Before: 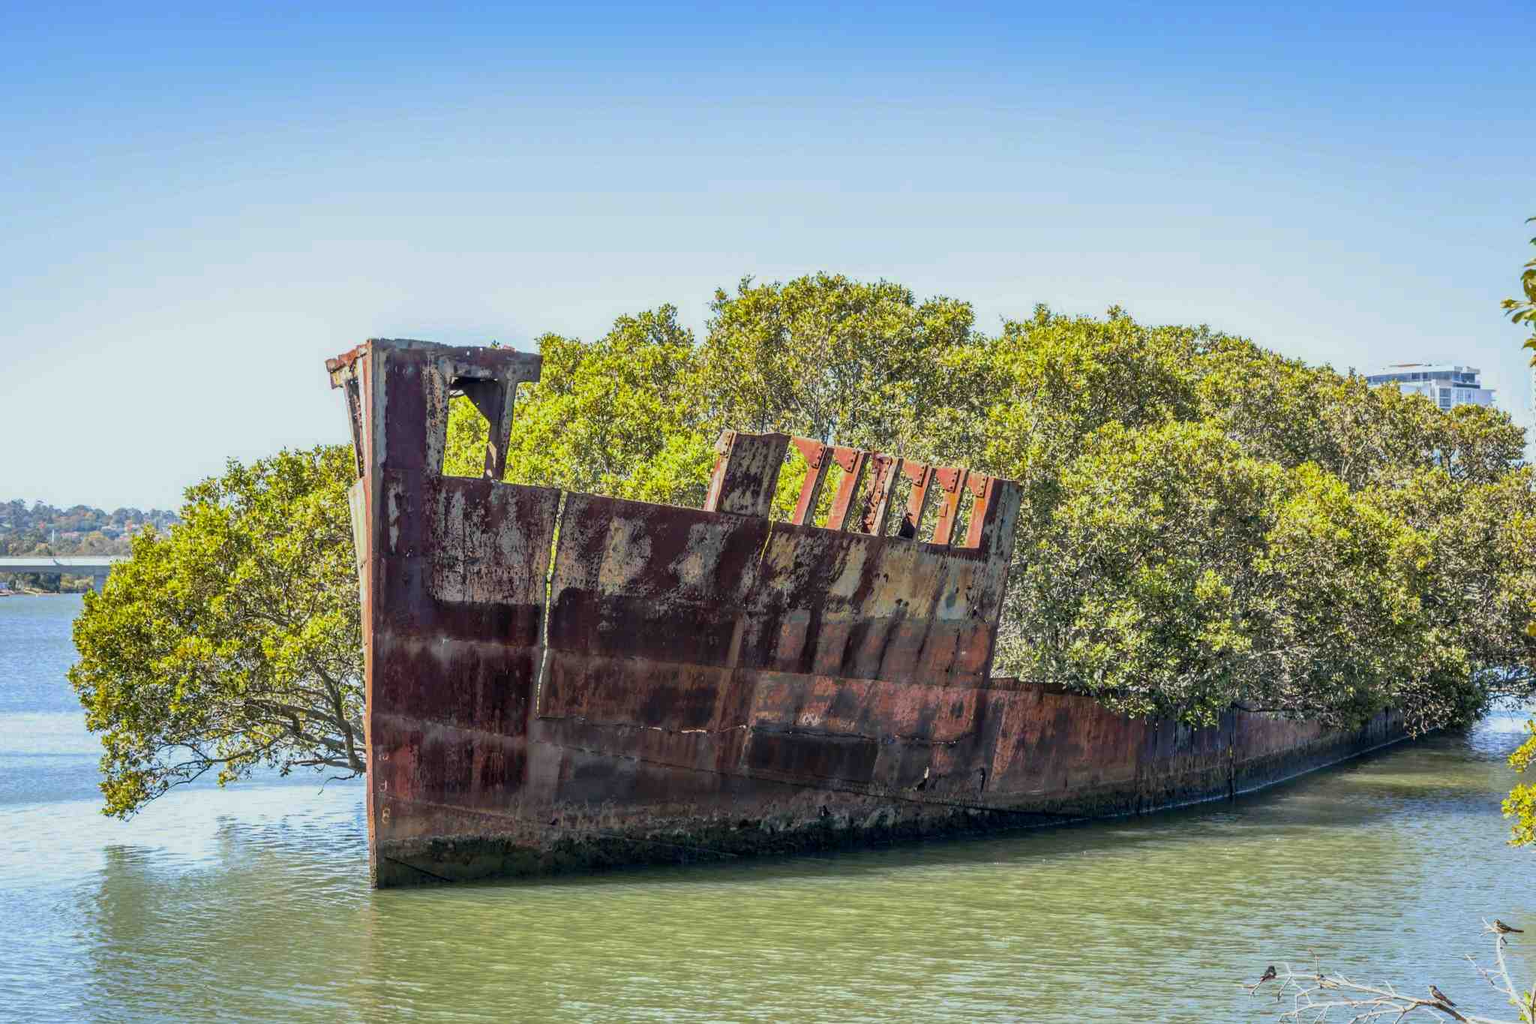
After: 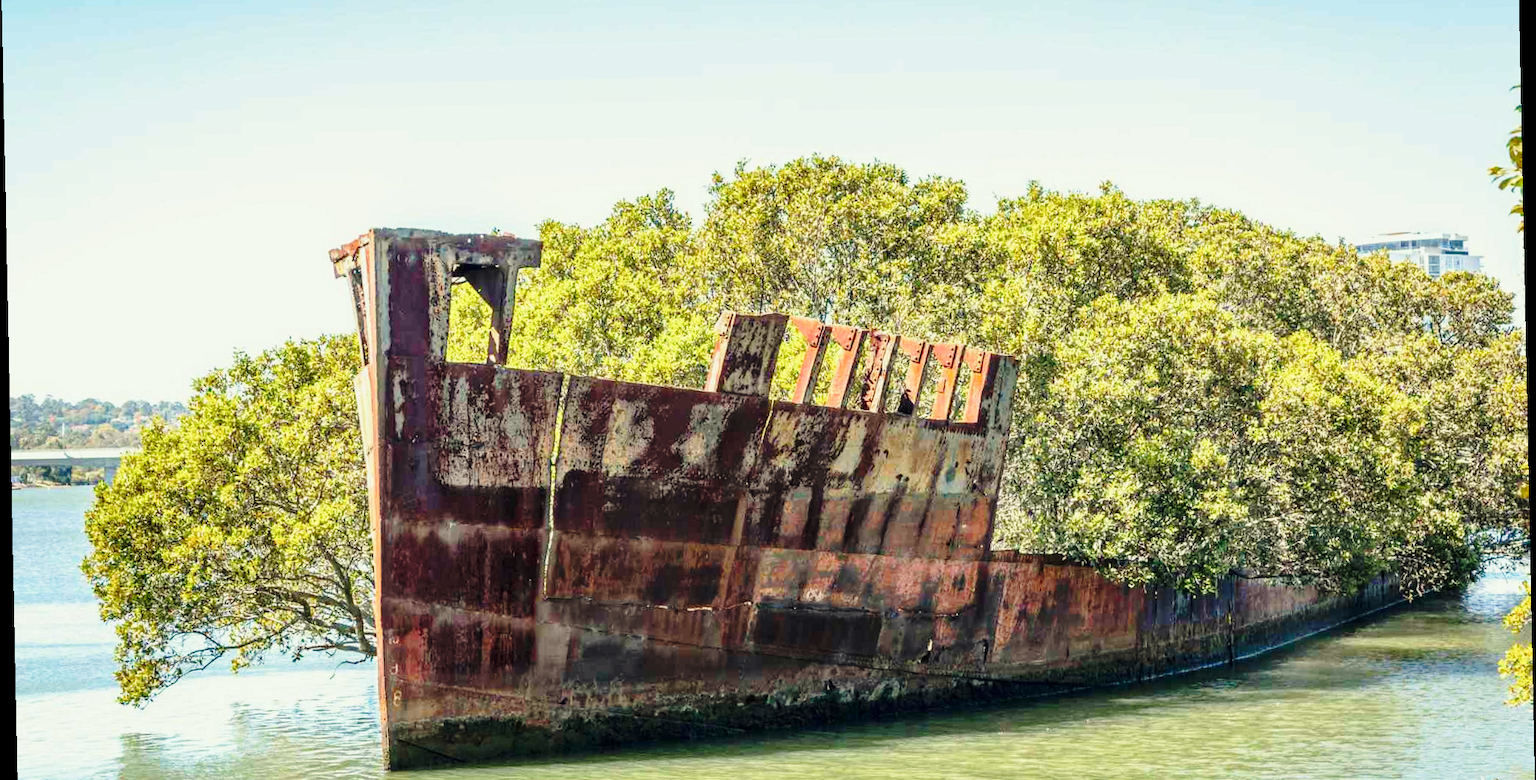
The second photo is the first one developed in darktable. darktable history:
base curve: curves: ch0 [(0, 0) (0.028, 0.03) (0.121, 0.232) (0.46, 0.748) (0.859, 0.968) (1, 1)], preserve colors none
color calibration: x 0.372, y 0.386, temperature 4283.97 K
rotate and perspective: rotation -1.17°, automatic cropping off
white balance: red 1.08, blue 0.791
crop and rotate: top 12.5%, bottom 12.5%
